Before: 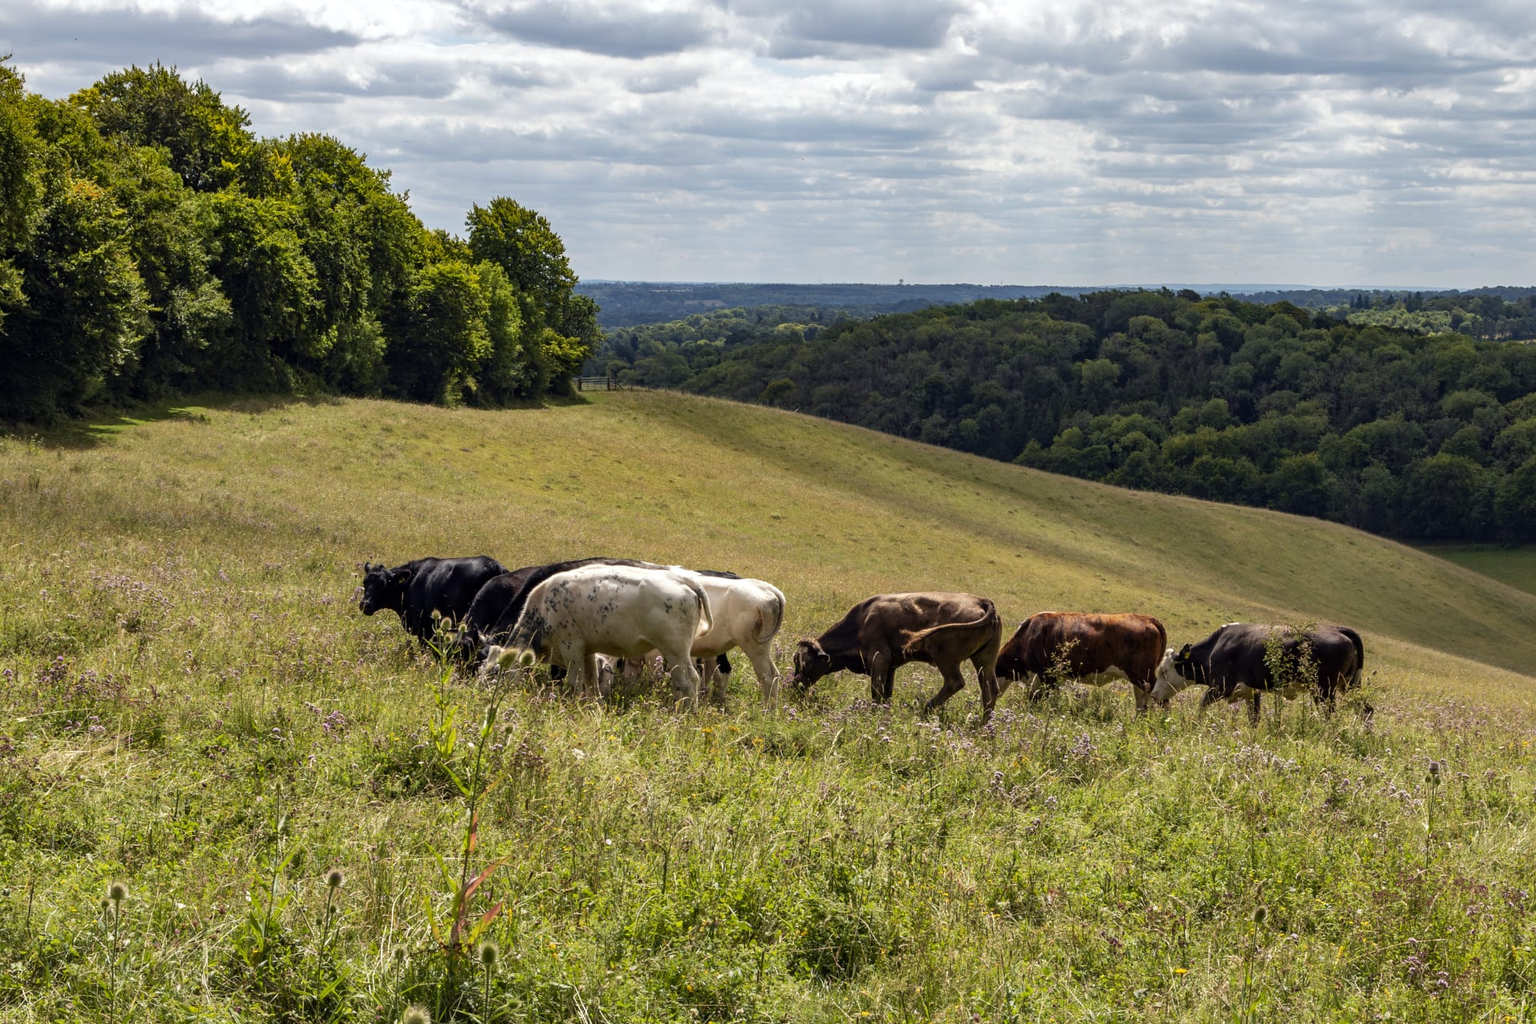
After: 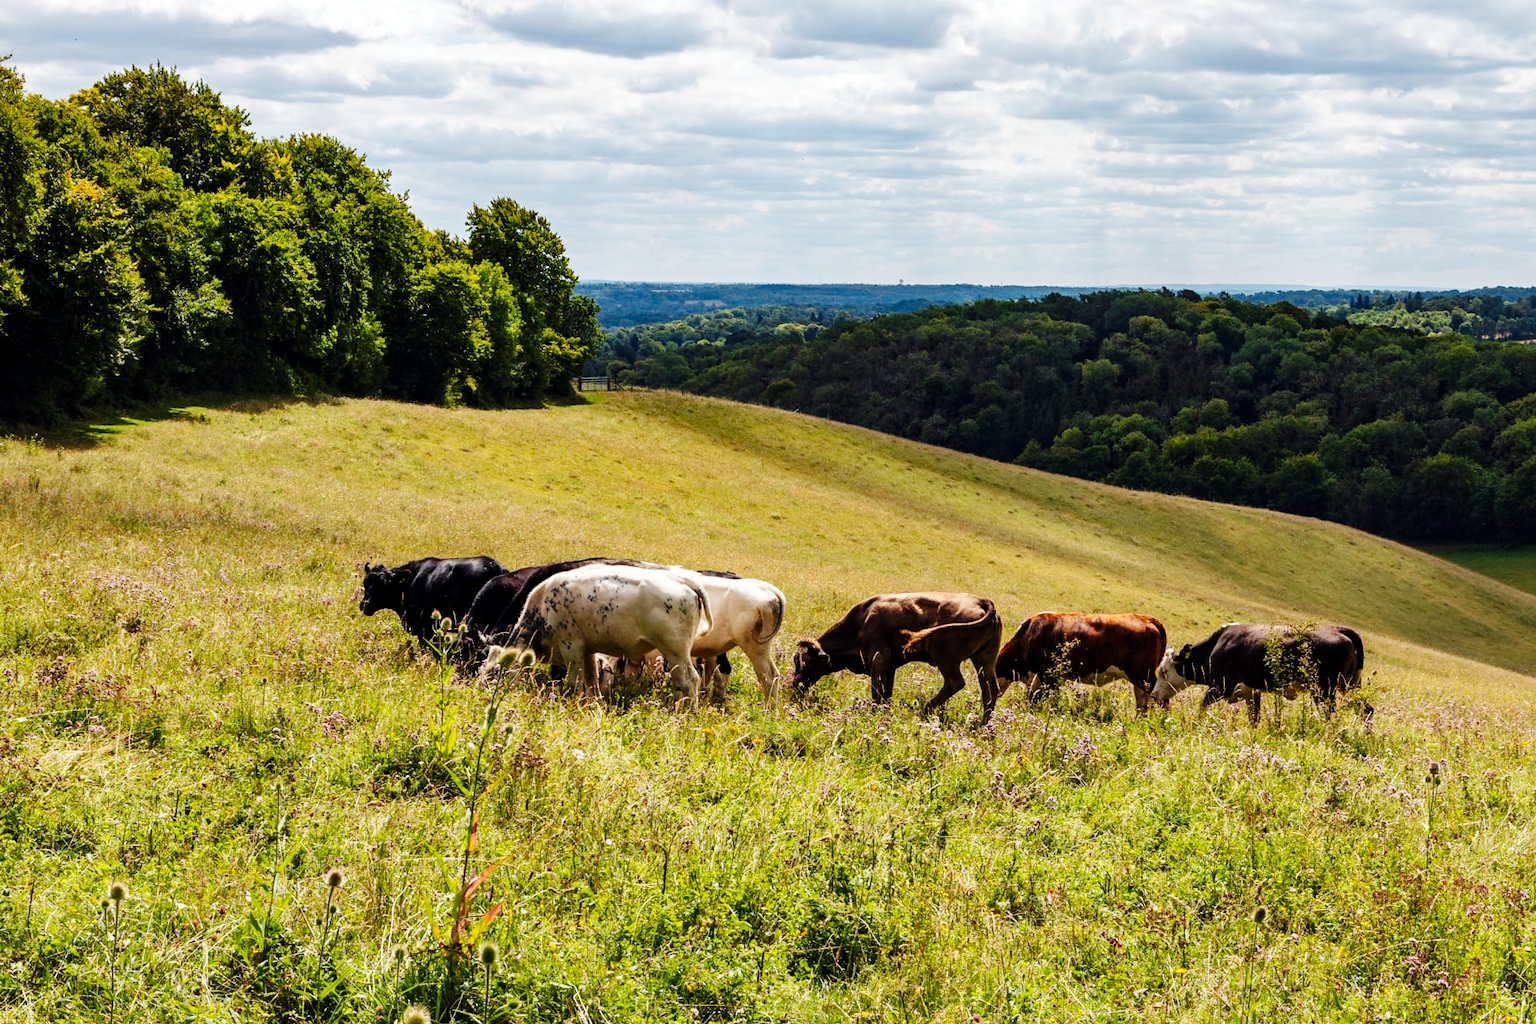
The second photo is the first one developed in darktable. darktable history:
base curve: curves: ch0 [(0, 0) (0.036, 0.025) (0.121, 0.166) (0.206, 0.329) (0.605, 0.79) (1, 1)], preserve colors none
color zones: curves: ch0 [(0, 0.5) (0.143, 0.5) (0.286, 0.5) (0.429, 0.5) (0.571, 0.5) (0.714, 0.476) (0.857, 0.5) (1, 0.5)]; ch2 [(0, 0.5) (0.143, 0.5) (0.286, 0.5) (0.429, 0.5) (0.571, 0.5) (0.714, 0.487) (0.857, 0.5) (1, 0.5)]
